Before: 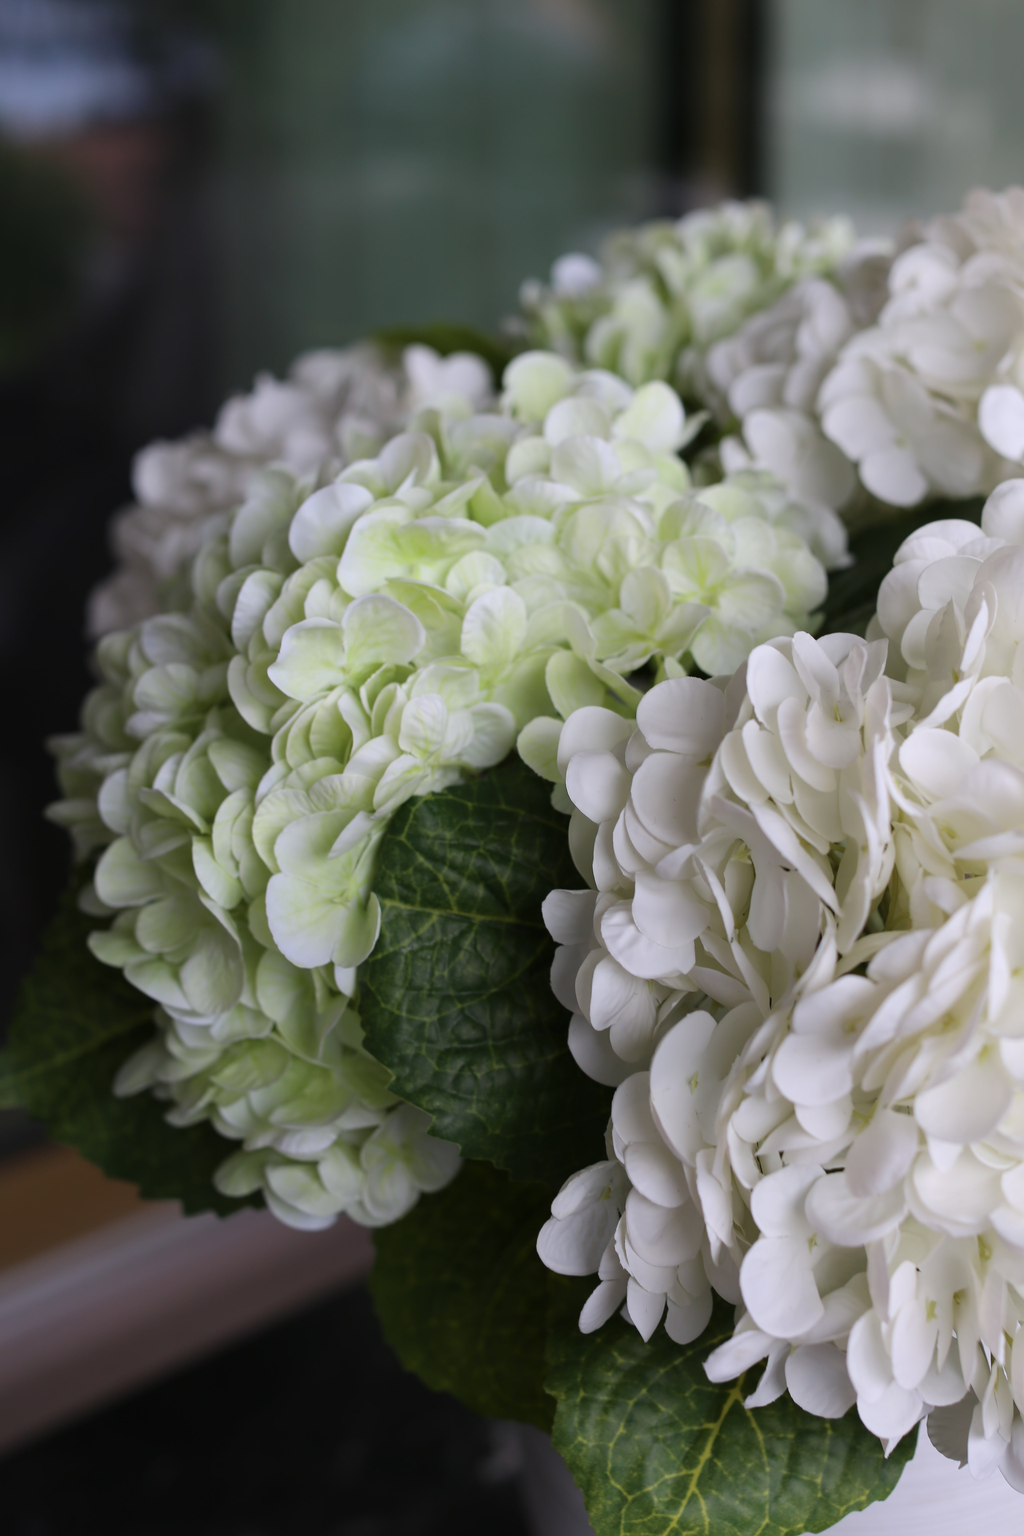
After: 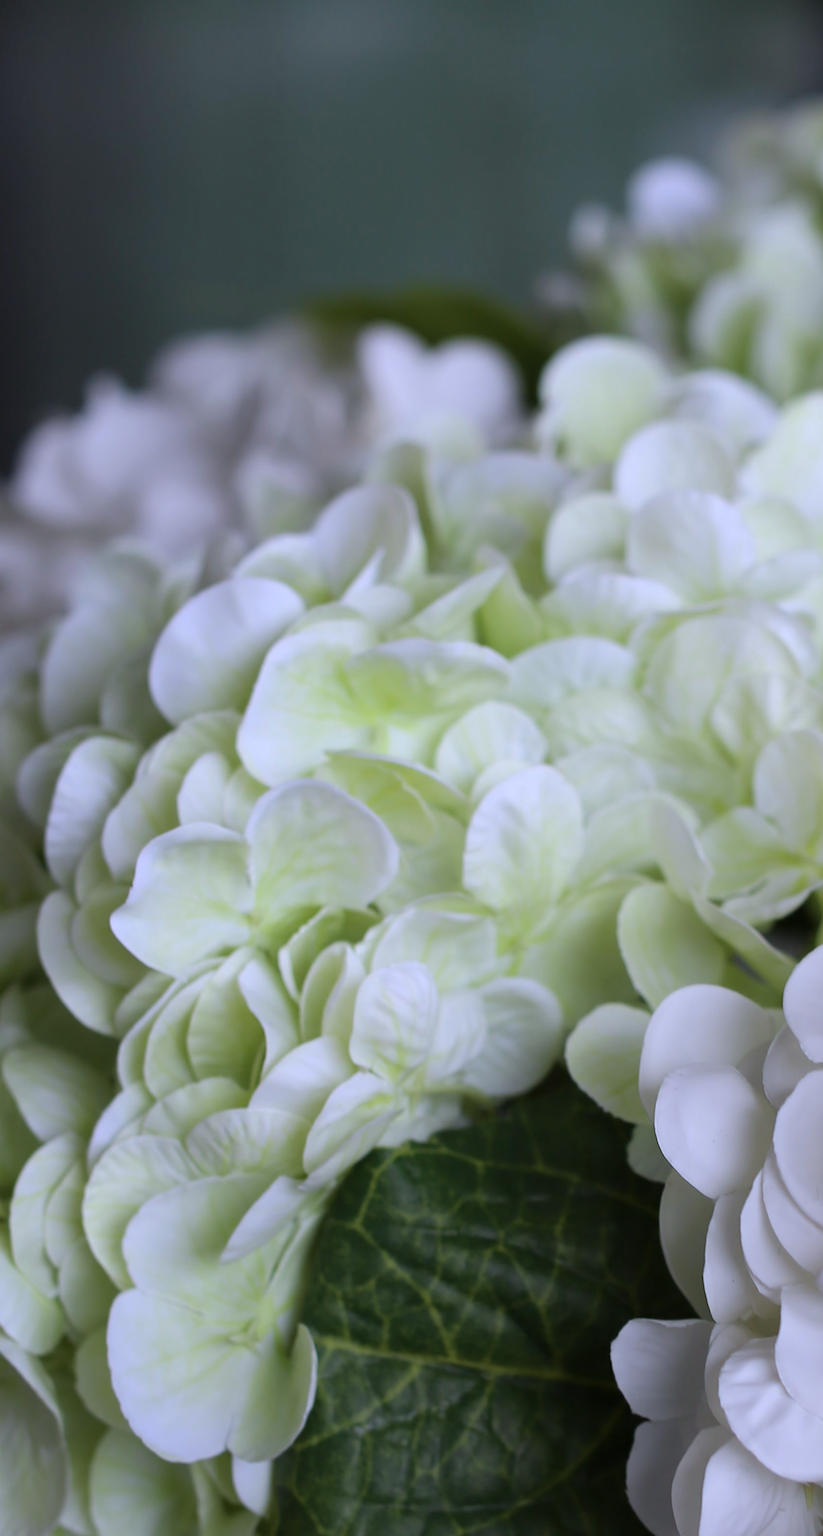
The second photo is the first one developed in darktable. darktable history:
white balance: red 0.967, blue 1.119, emerald 0.756
crop: left 20.248%, top 10.86%, right 35.675%, bottom 34.321%
